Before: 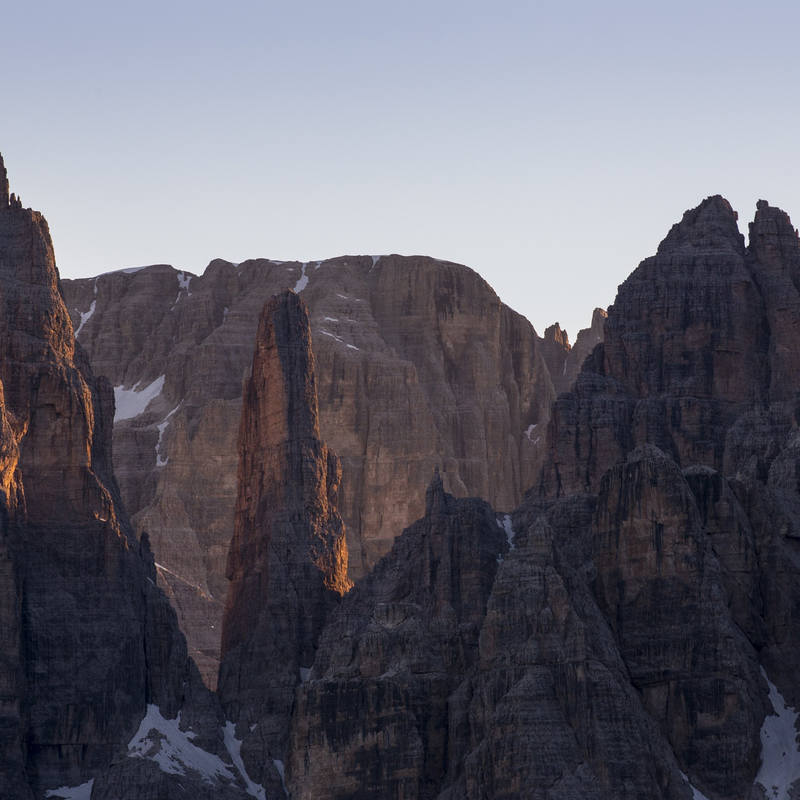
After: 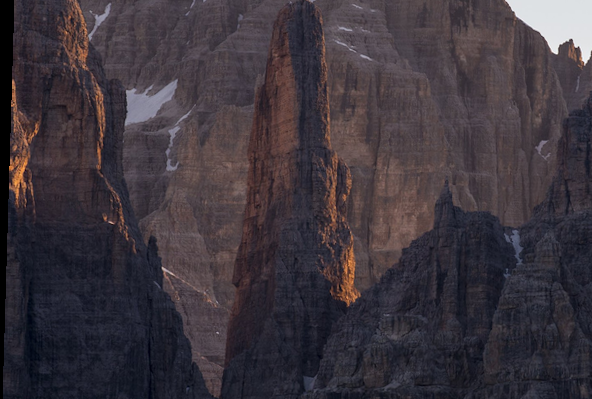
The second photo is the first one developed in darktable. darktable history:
crop: top 36.498%, right 27.964%, bottom 14.995%
rotate and perspective: rotation 1.72°, automatic cropping off
